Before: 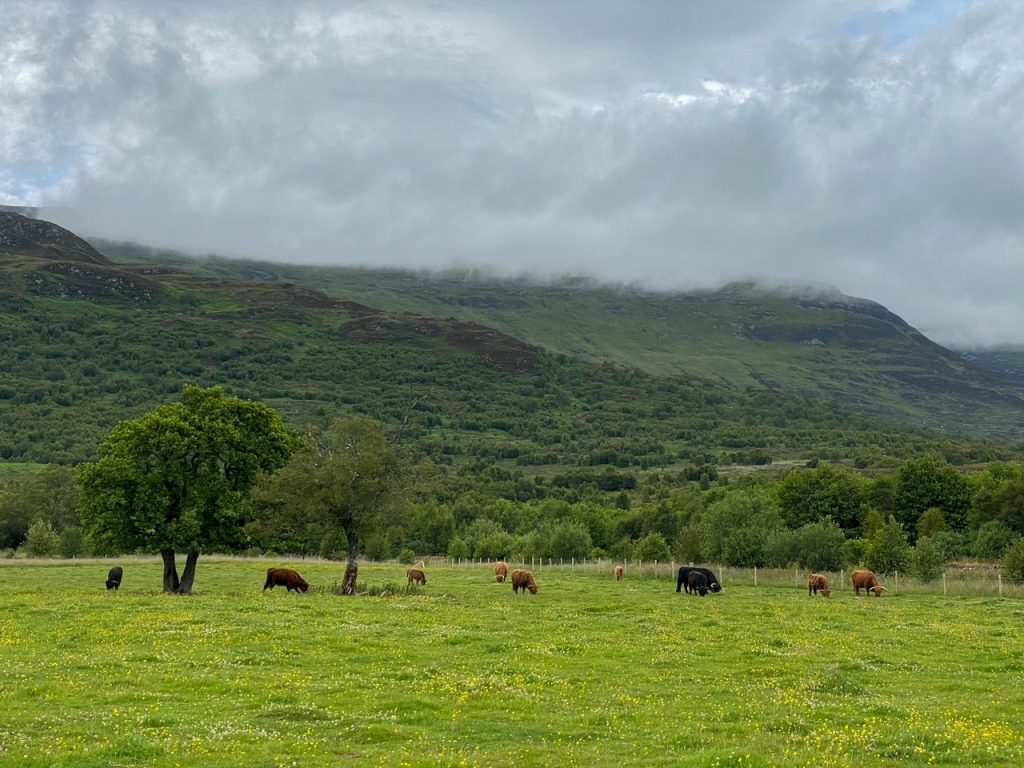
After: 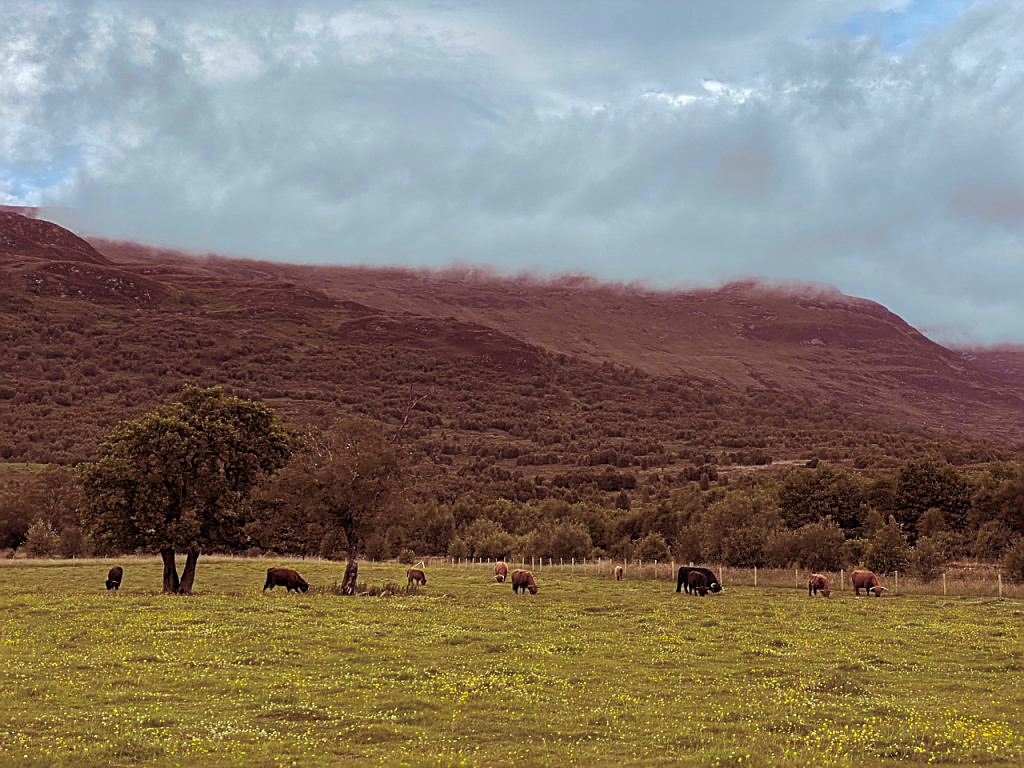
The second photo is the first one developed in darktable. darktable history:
split-toning: highlights › hue 187.2°, highlights › saturation 0.83, balance -68.05, compress 56.43%
color correction: saturation 1.32
sharpen: on, module defaults
